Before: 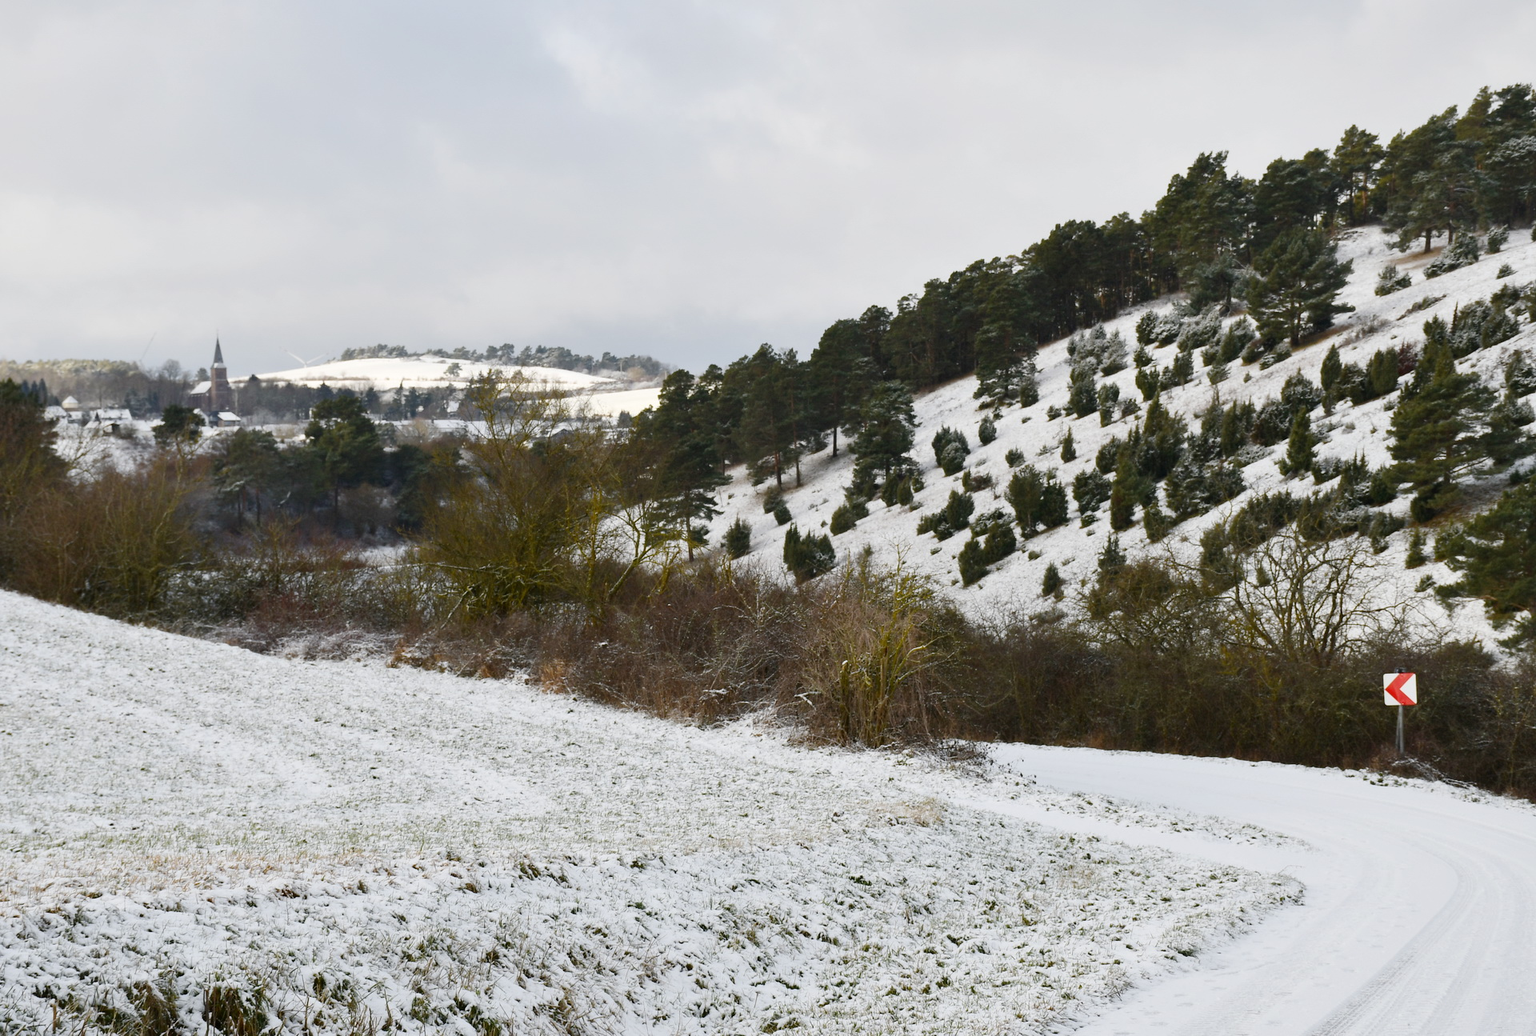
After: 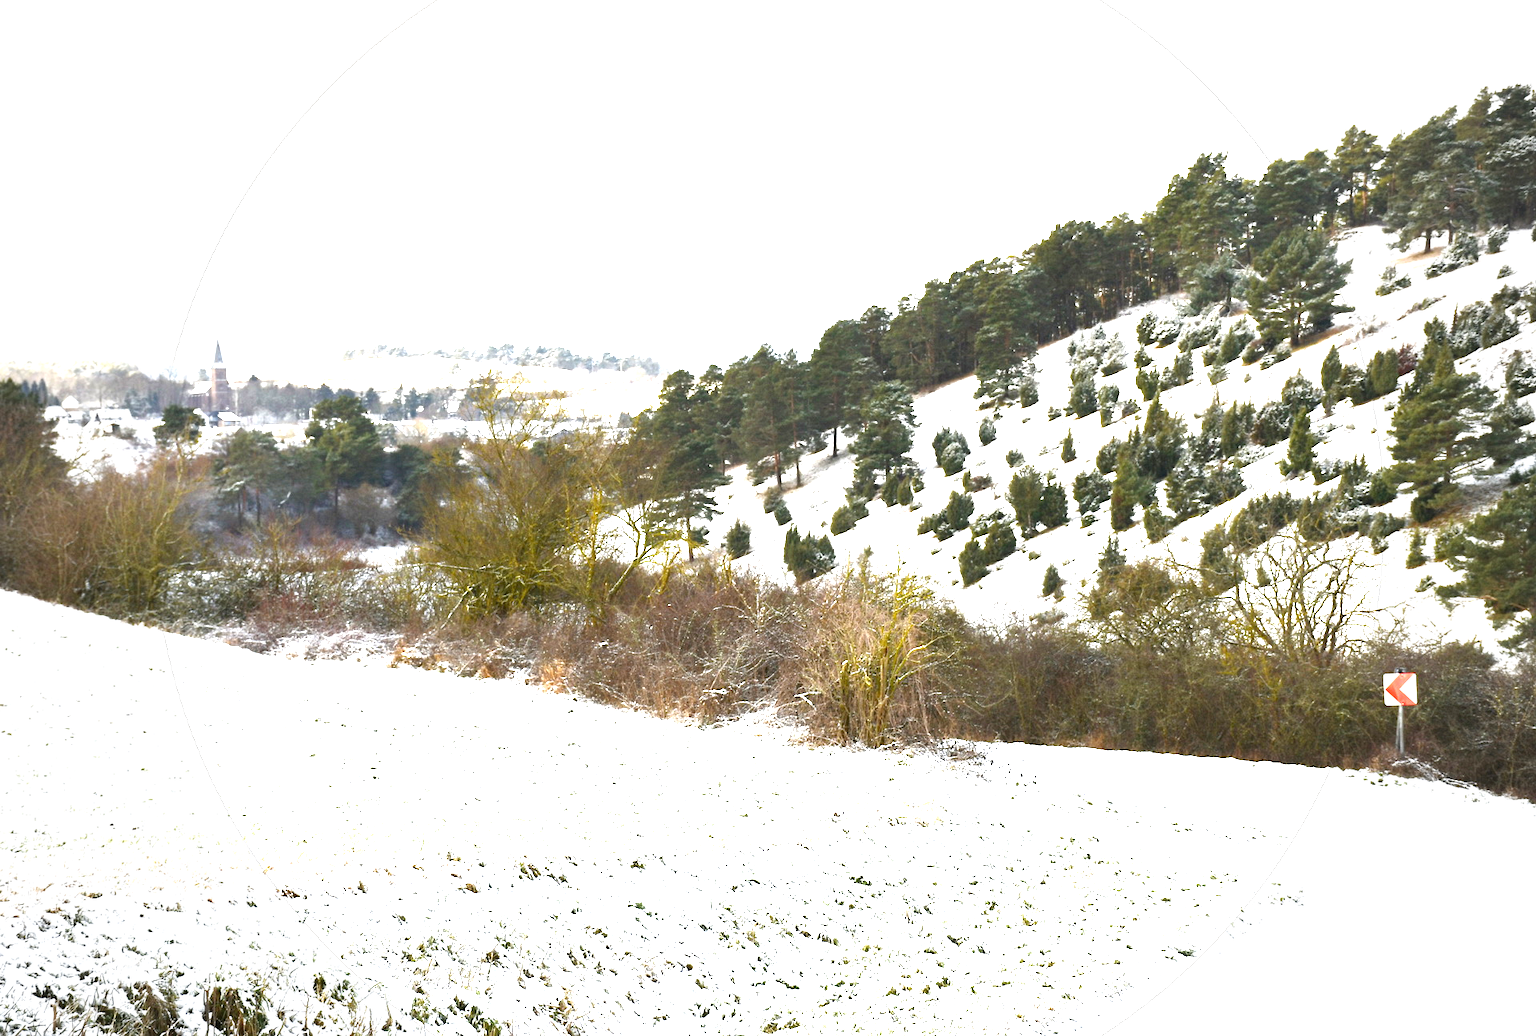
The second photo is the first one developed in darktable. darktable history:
exposure: black level correction 0, exposure 1.999 EV, compensate exposure bias true, compensate highlight preservation false
vignetting: fall-off radius 31.89%, brightness -0.396, saturation -0.301, unbound false
